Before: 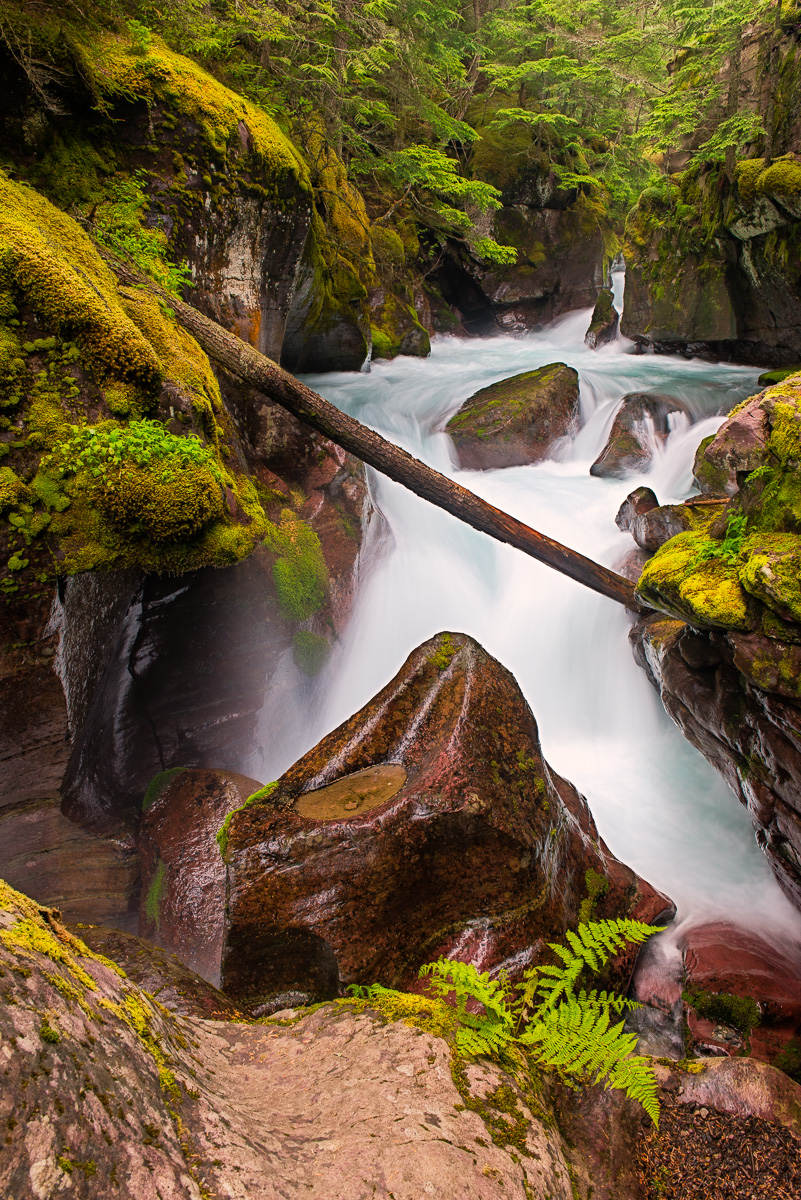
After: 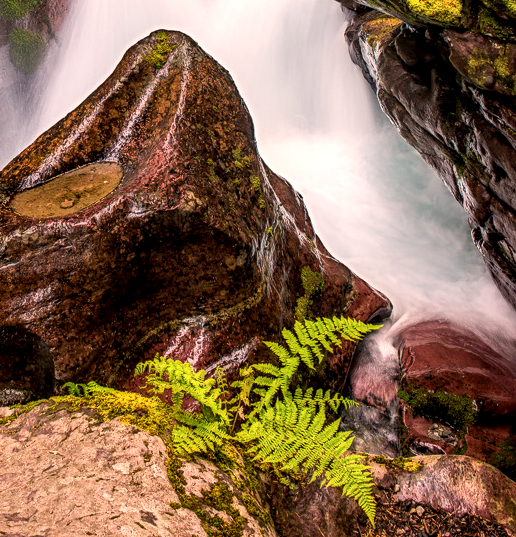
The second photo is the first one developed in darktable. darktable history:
crop and rotate: left 35.509%, top 50.238%, bottom 4.934%
color correction: highlights a* 5.81, highlights b* 4.84
local contrast: highlights 60%, shadows 60%, detail 160%
